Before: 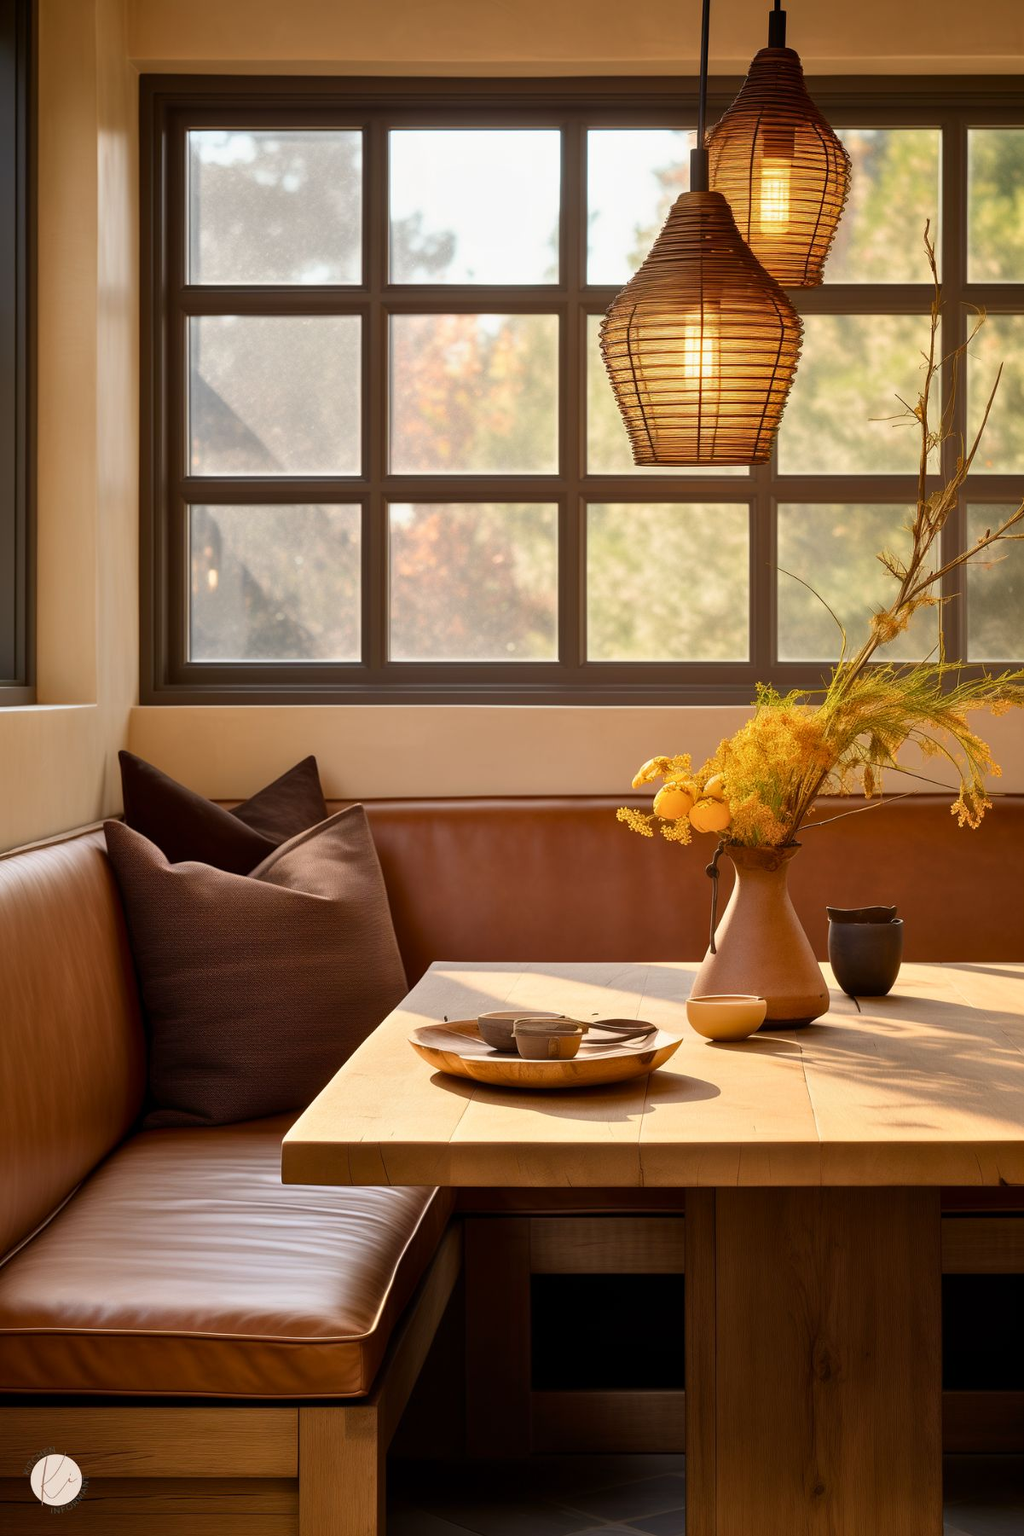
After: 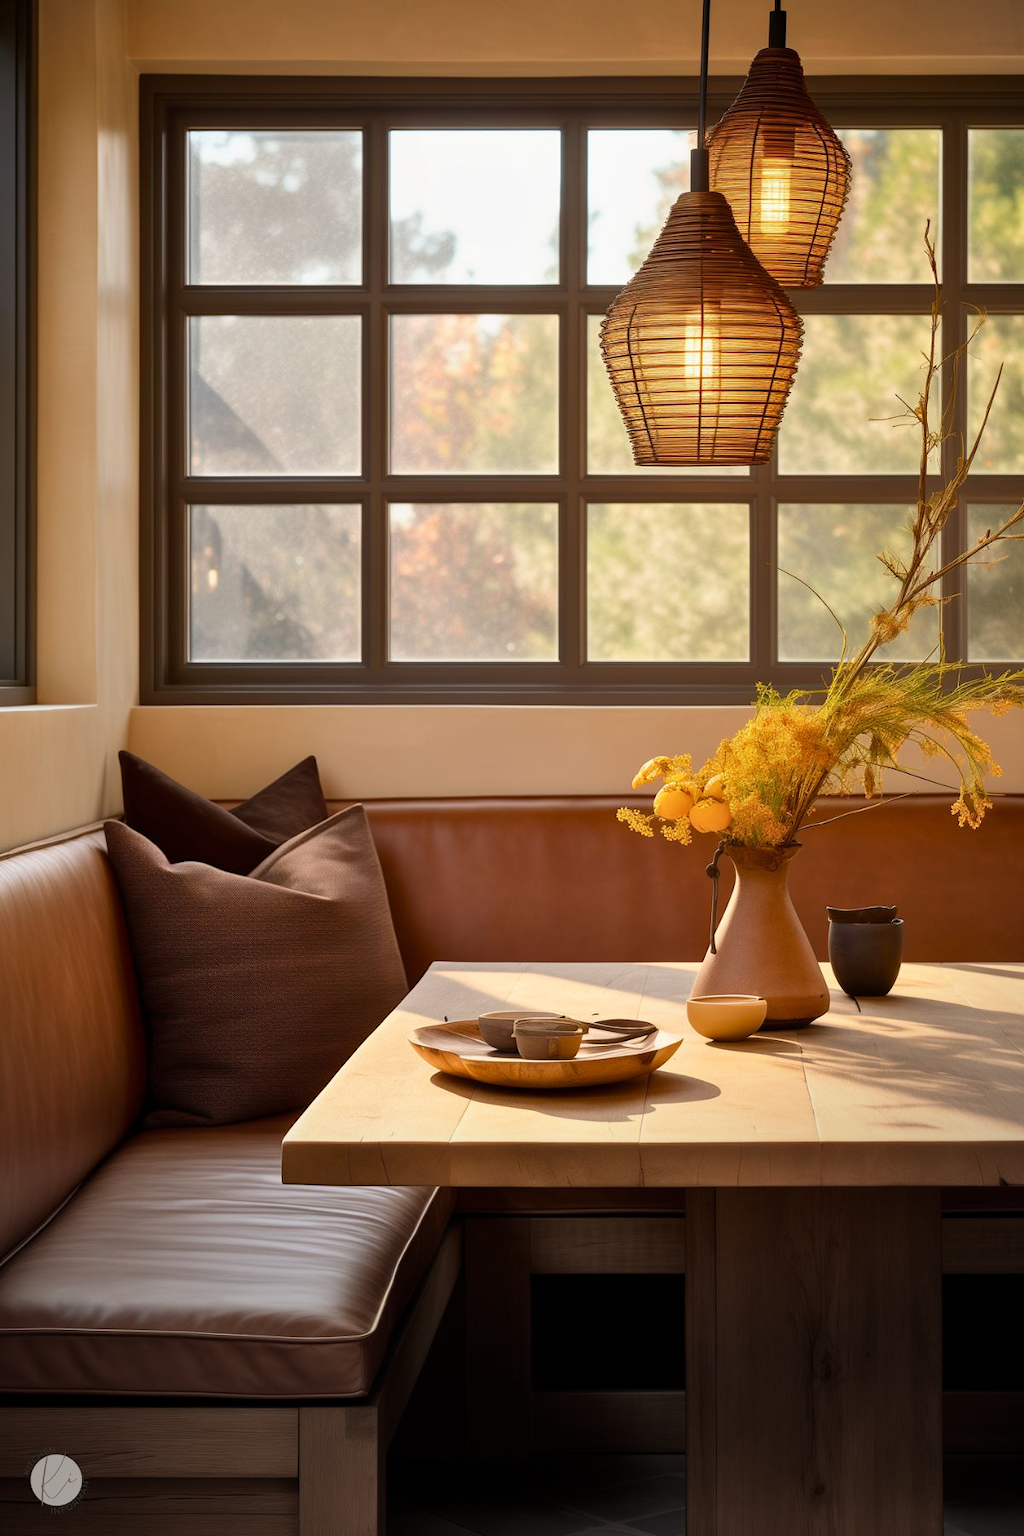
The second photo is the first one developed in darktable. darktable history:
vignetting: fall-off start 89.42%, fall-off radius 44.24%, center (-0.064, -0.31), width/height ratio 1.161
